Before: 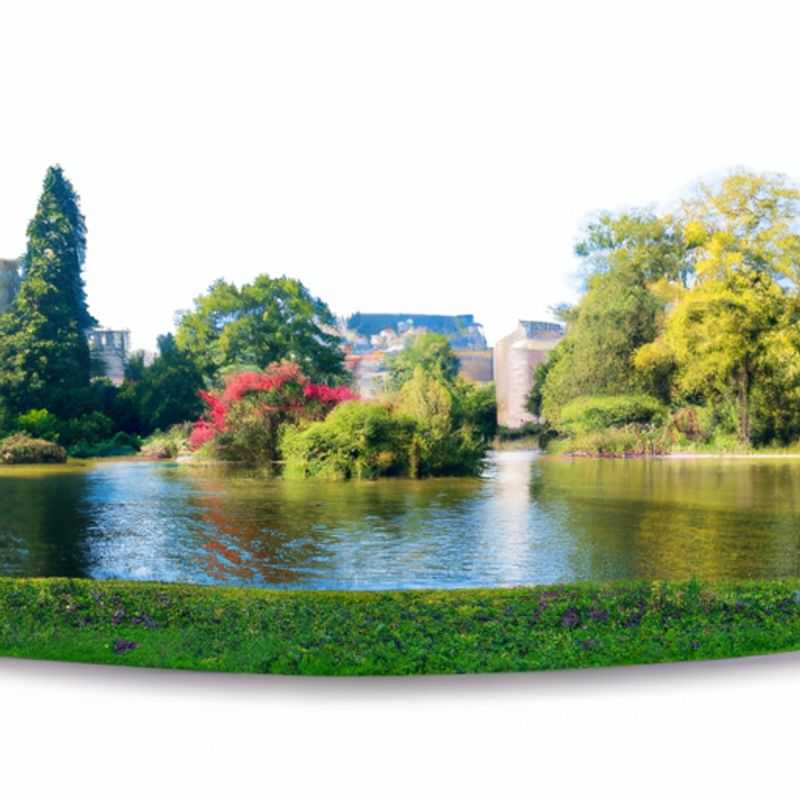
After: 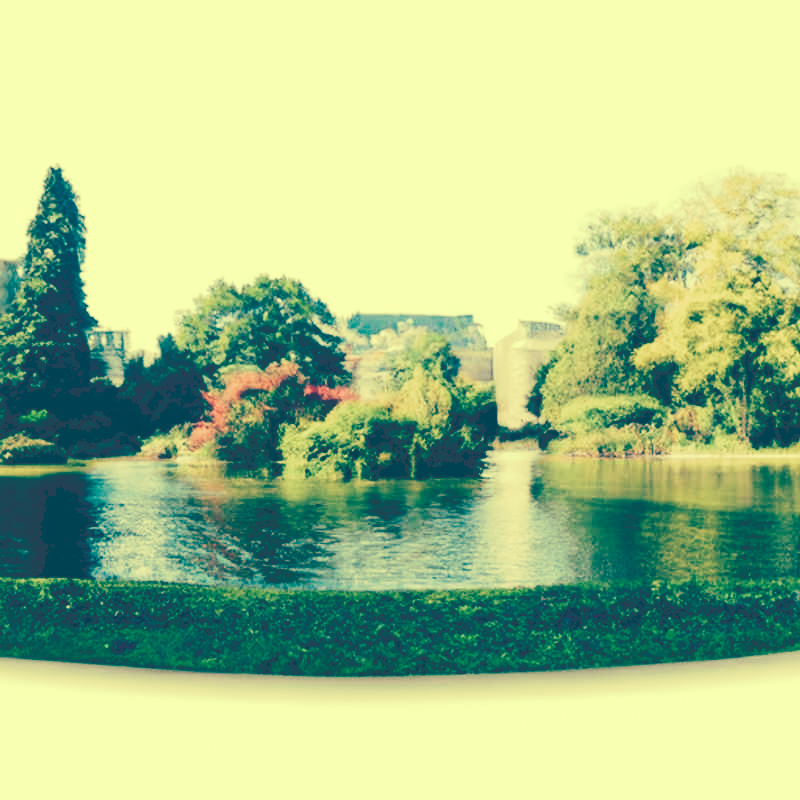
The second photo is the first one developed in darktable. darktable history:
tone curve: curves: ch0 [(0, 0) (0.003, 0.231) (0.011, 0.231) (0.025, 0.231) (0.044, 0.231) (0.069, 0.231) (0.1, 0.234) (0.136, 0.239) (0.177, 0.243) (0.224, 0.247) (0.277, 0.265) (0.335, 0.311) (0.399, 0.389) (0.468, 0.507) (0.543, 0.634) (0.623, 0.74) (0.709, 0.83) (0.801, 0.889) (0.898, 0.93) (1, 1)], preserve colors none
color look up table: target L [87.38, 86.47, 84.06, 67.89, 65.51, 62.35, 56.72, 47.71, 23.8, 22.16, 201.13, 76.98, 73.08, 69.24, 66.59, 50.25, 56.21, 45.47, 50.07, 44.47, 38.02, 22.67, 7.416, 16.07, 16.05, 92.55, 87.81, 71.14, 65.92, 83.49, 61.08, 58.17, 66.06, 49.78, 60.8, 41.58, 32.38, 23.88, 8.551, 37.68, 24.86, 9.294, 6.952, 89.13, 76.66, 71.19, 62.17, 52.44, 45.4], target a [-30.11, -38.99, -13.23, -23.67, -32.8, -41.83, -17.13, -24.8, -59.94, -56.05, 0, 9.478, 7.113, -5.214, 19.48, -2.772, 29.62, -4.219, 24.41, 8.861, 21.46, -57.41, -13.51, -40.53, -40.48, -9.201, -5.167, 0.393, 21.45, 1.335, -4.787, 1.729, -7.004, 24.05, 9.997, -5.066, -1.253, -59.13, -16.41, 8.497, -59.72, -19.42, -9.452, -31.1, -26.28, -16.63, -30.57, -13.16, -19.8], target b [52.55, 49.29, 46.91, 27.83, 20.06, 26.22, 24.3, 10.3, -19.77, -23.02, -0.001, 36.58, 41.2, 25.8, 30.99, 11.06, 25.28, 1.858, 13.82, 11.35, -4.022, -21.57, -48.06, -33.98, -34.01, 54.43, 47.01, 26.8, 20.2, 40.52, 11.95, 7.844, 10.79, -0.718, 7.6, -20.34, -16.74, -22.54, -48.58, -25.19, -25.5, -46.18, -54.77, 48.27, 29.25, 25.47, 11.93, -3.627, -1.451], num patches 49
